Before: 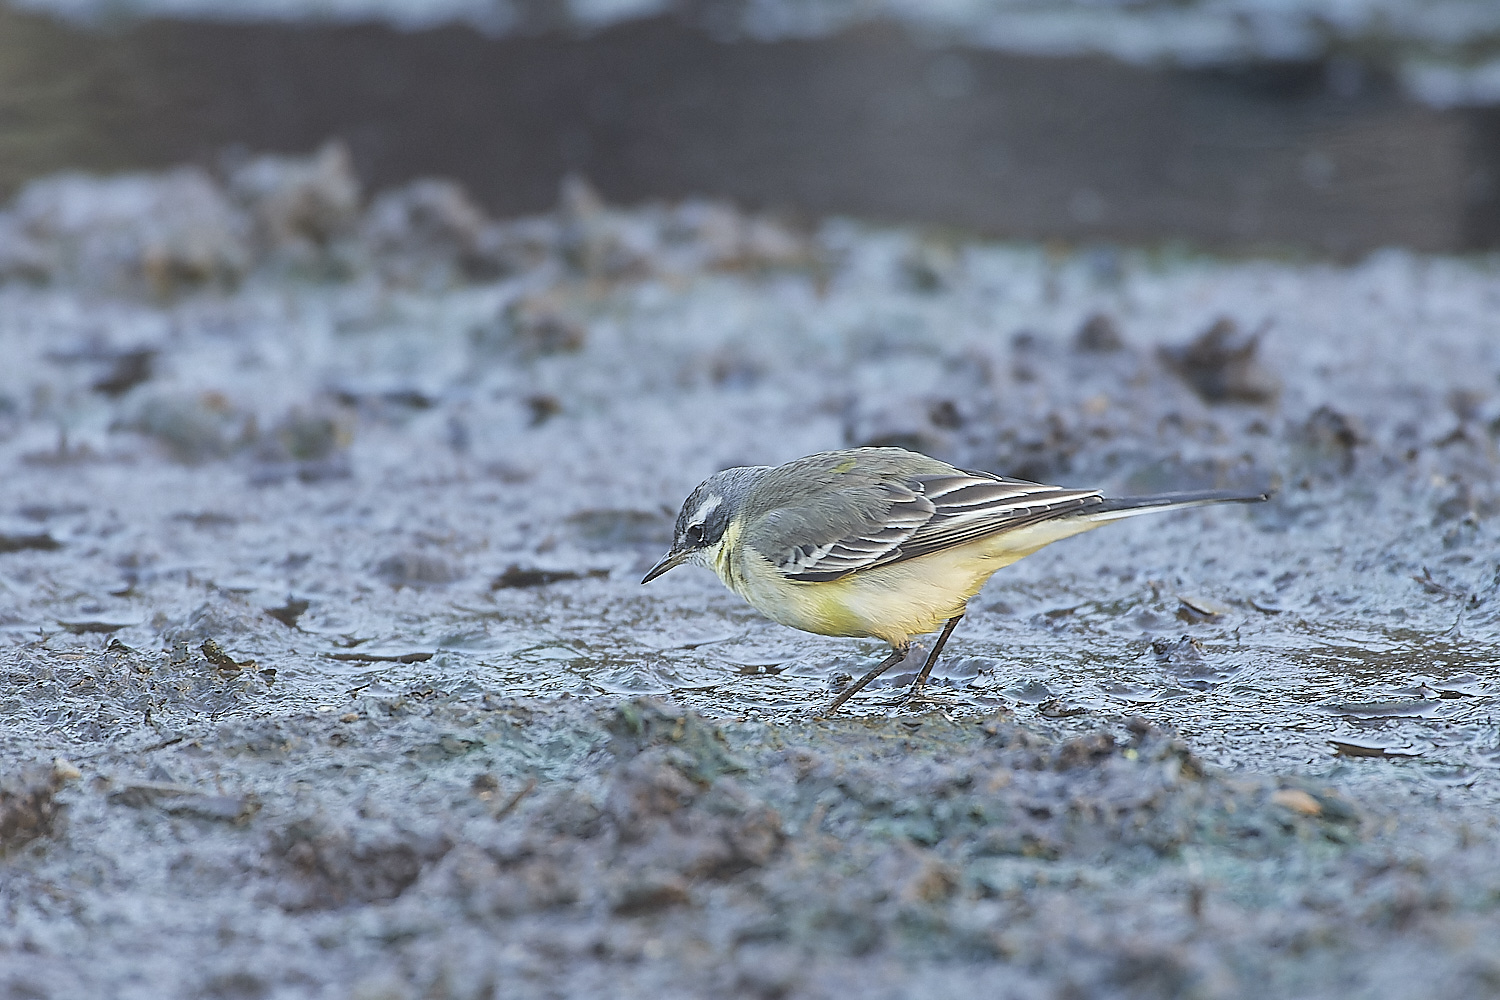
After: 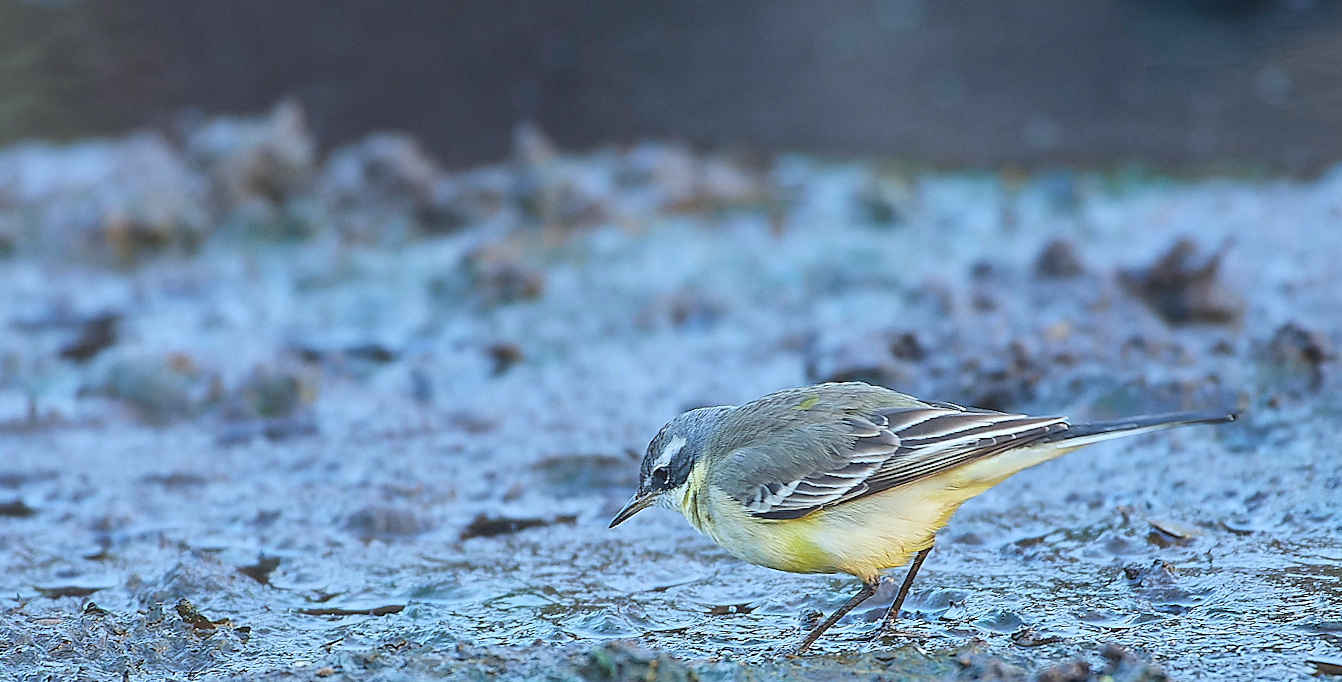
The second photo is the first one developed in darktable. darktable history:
crop: left 3.015%, top 8.969%, right 9.647%, bottom 26.457%
rotate and perspective: rotation -2.22°, lens shift (horizontal) -0.022, automatic cropping off
white balance: red 0.967, blue 1.049
contrast brightness saturation: contrast 0.09, saturation 0.28
